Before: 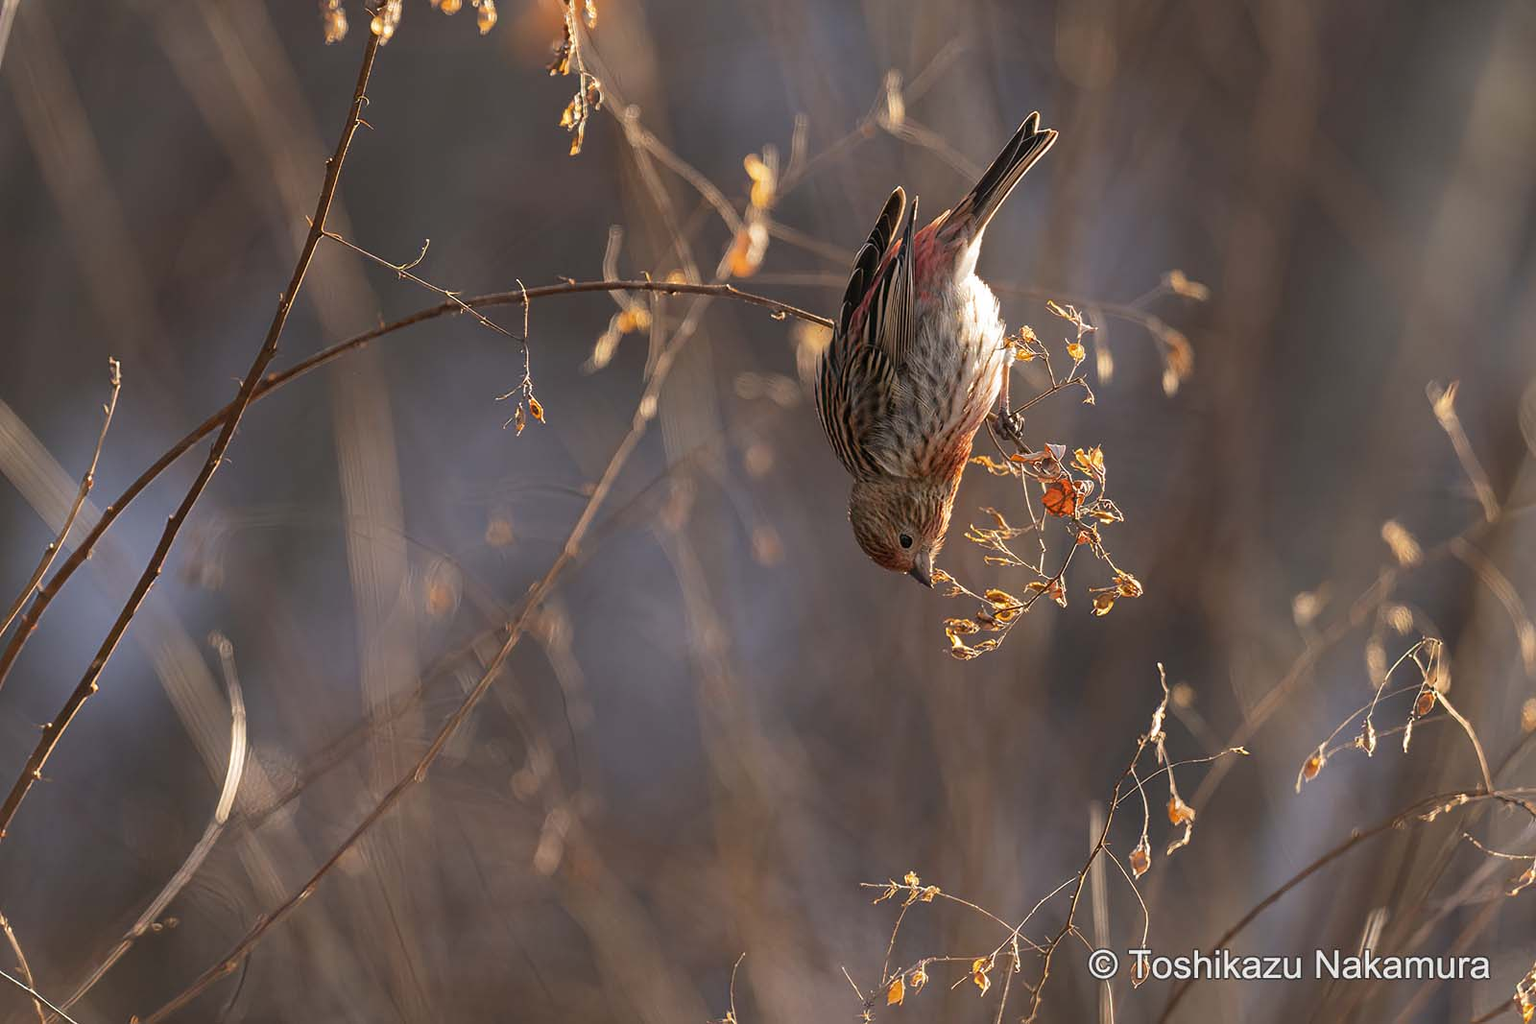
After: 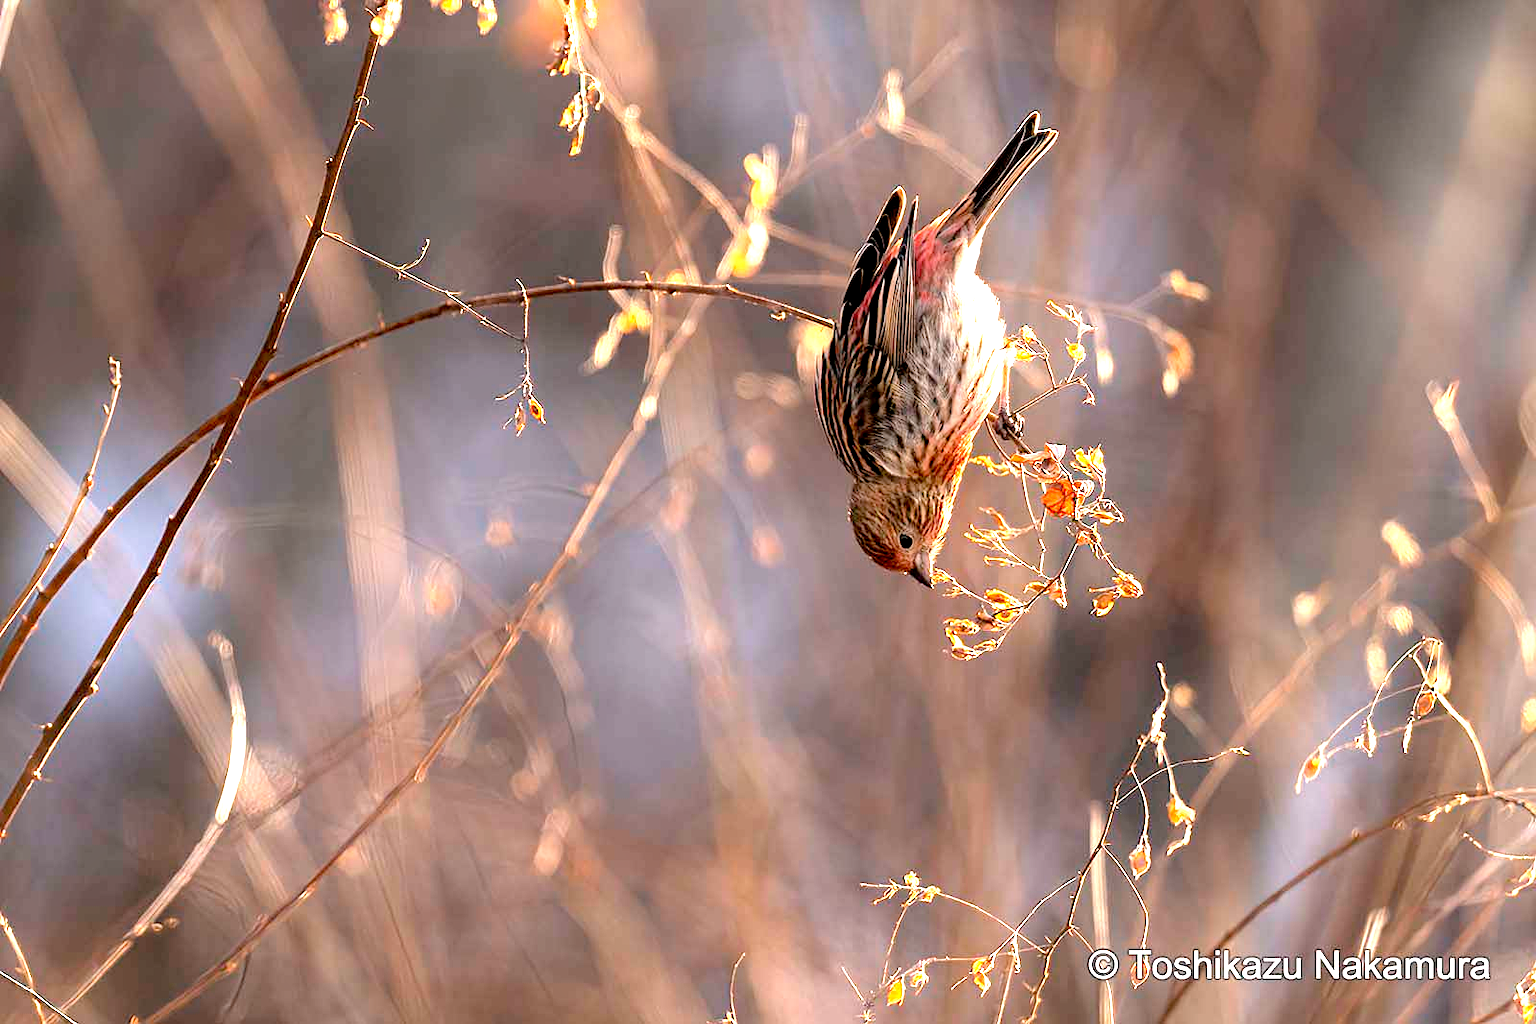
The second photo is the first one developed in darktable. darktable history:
exposure: black level correction 0.011, compensate exposure bias true, compensate highlight preservation false
tone equalizer: -8 EV -1.12 EV, -7 EV -1.05 EV, -6 EV -0.871 EV, -5 EV -0.567 EV, -3 EV 0.582 EV, -2 EV 0.891 EV, -1 EV 0.995 EV, +0 EV 1.07 EV
